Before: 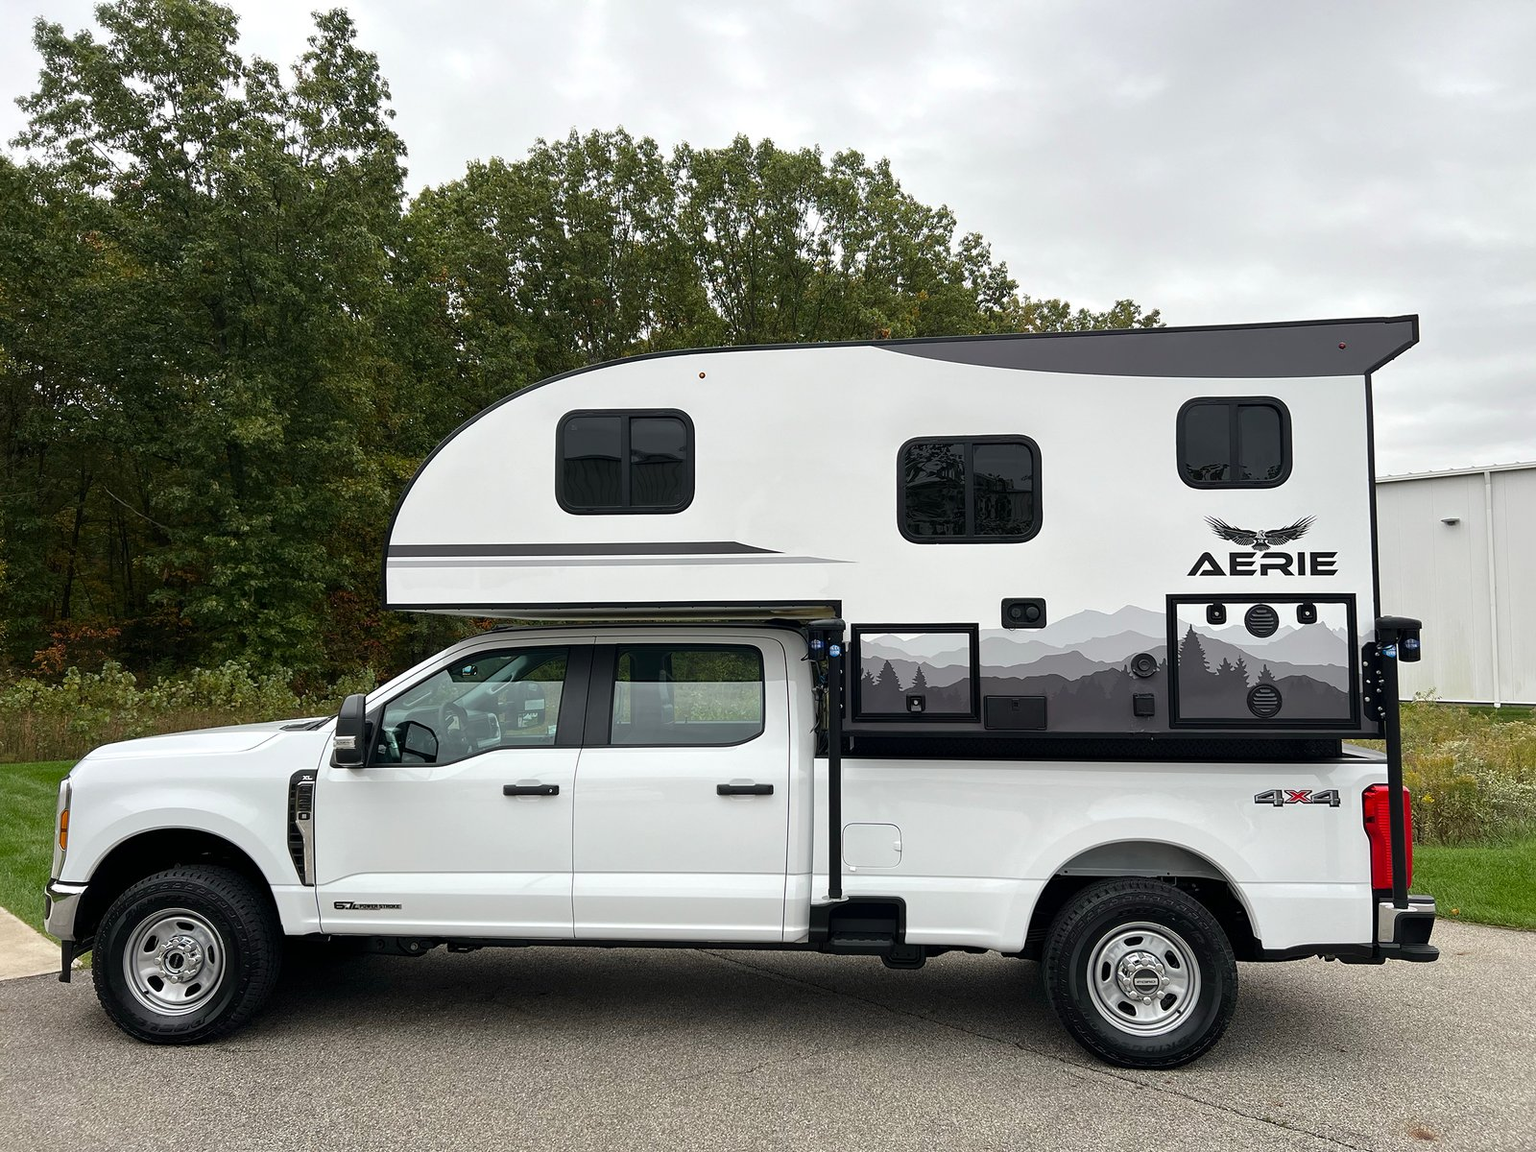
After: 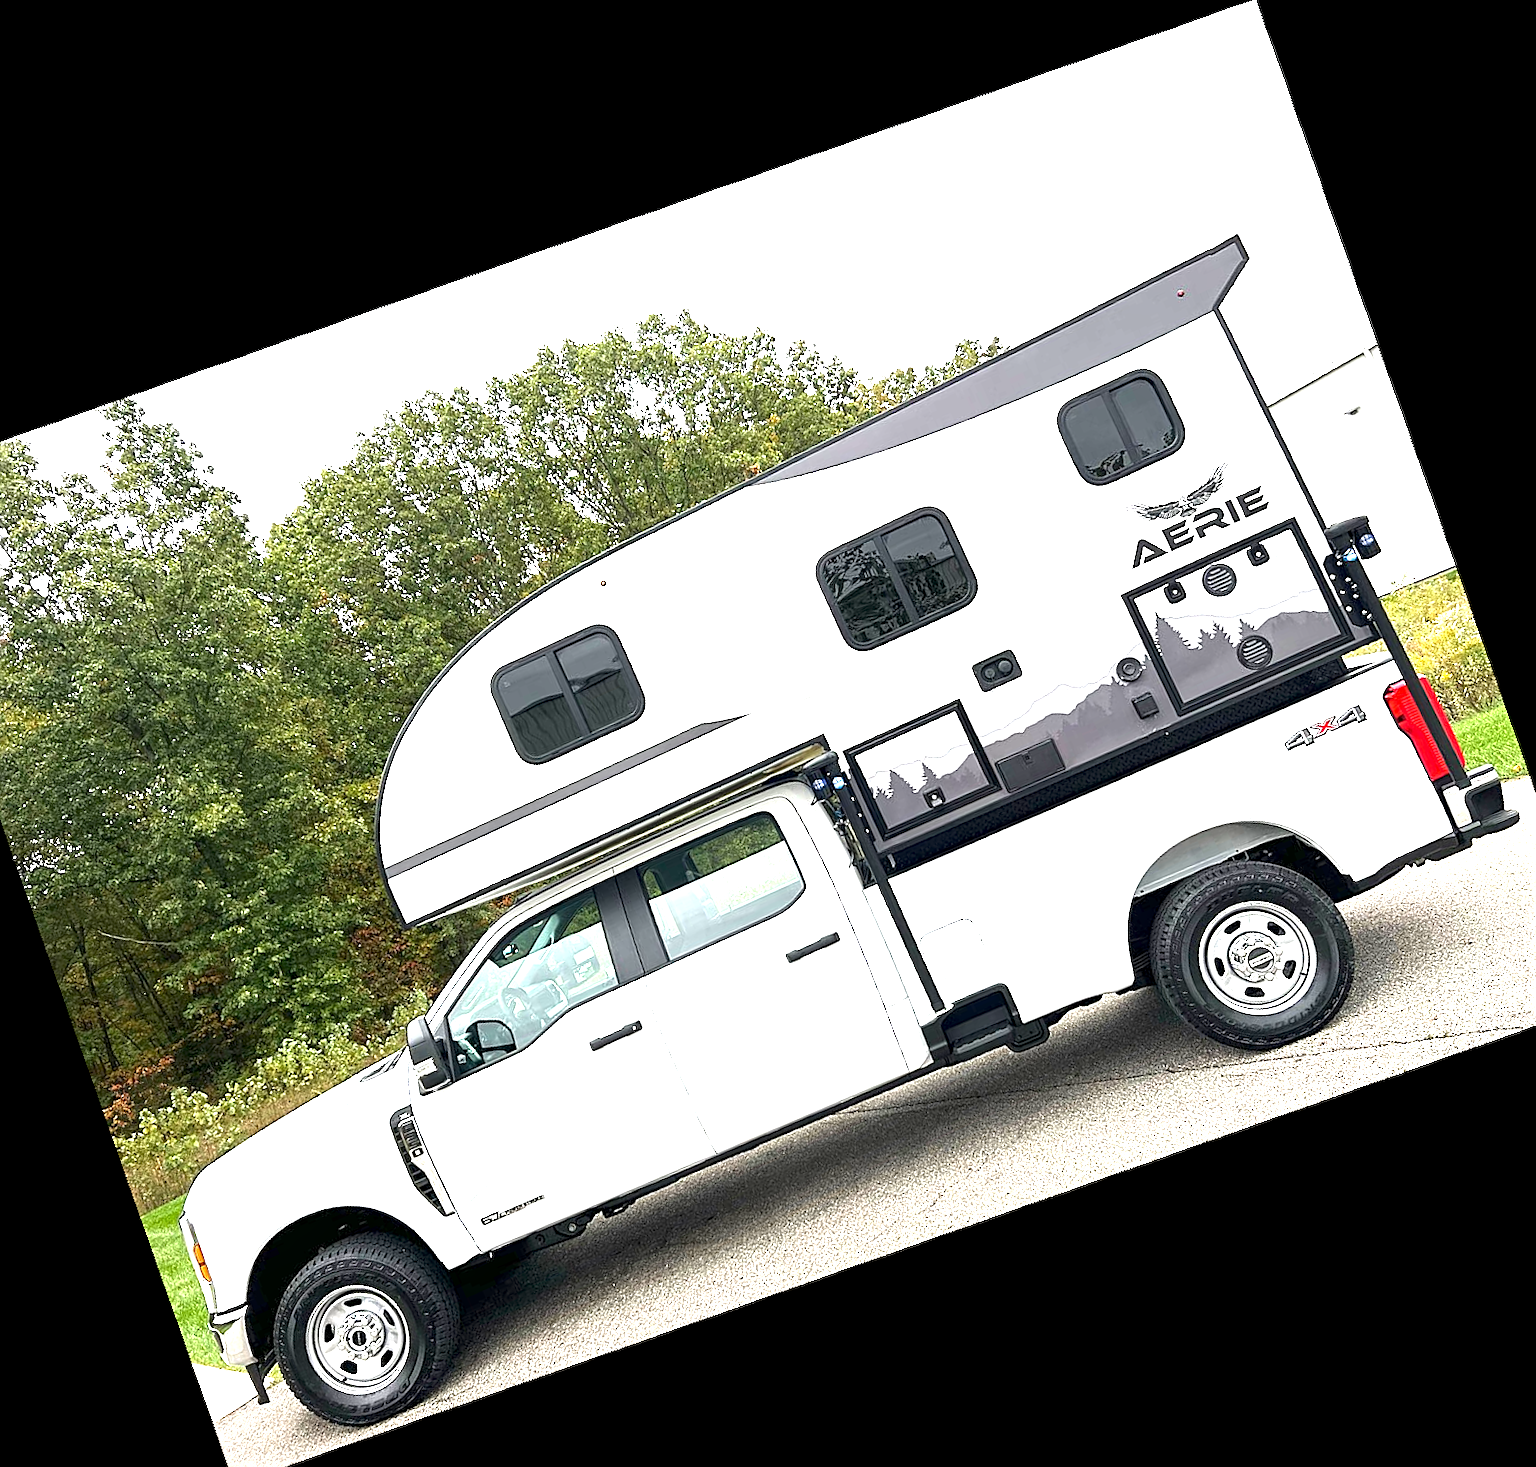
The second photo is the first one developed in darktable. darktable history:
local contrast: highlights 100%, shadows 100%, detail 120%, midtone range 0.2
exposure: exposure 2.207 EV, compensate highlight preservation false
crop and rotate: angle 19.43°, left 6.812%, right 4.125%, bottom 1.087%
sharpen: on, module defaults
rotate and perspective: rotation -4.57°, crop left 0.054, crop right 0.944, crop top 0.087, crop bottom 0.914
